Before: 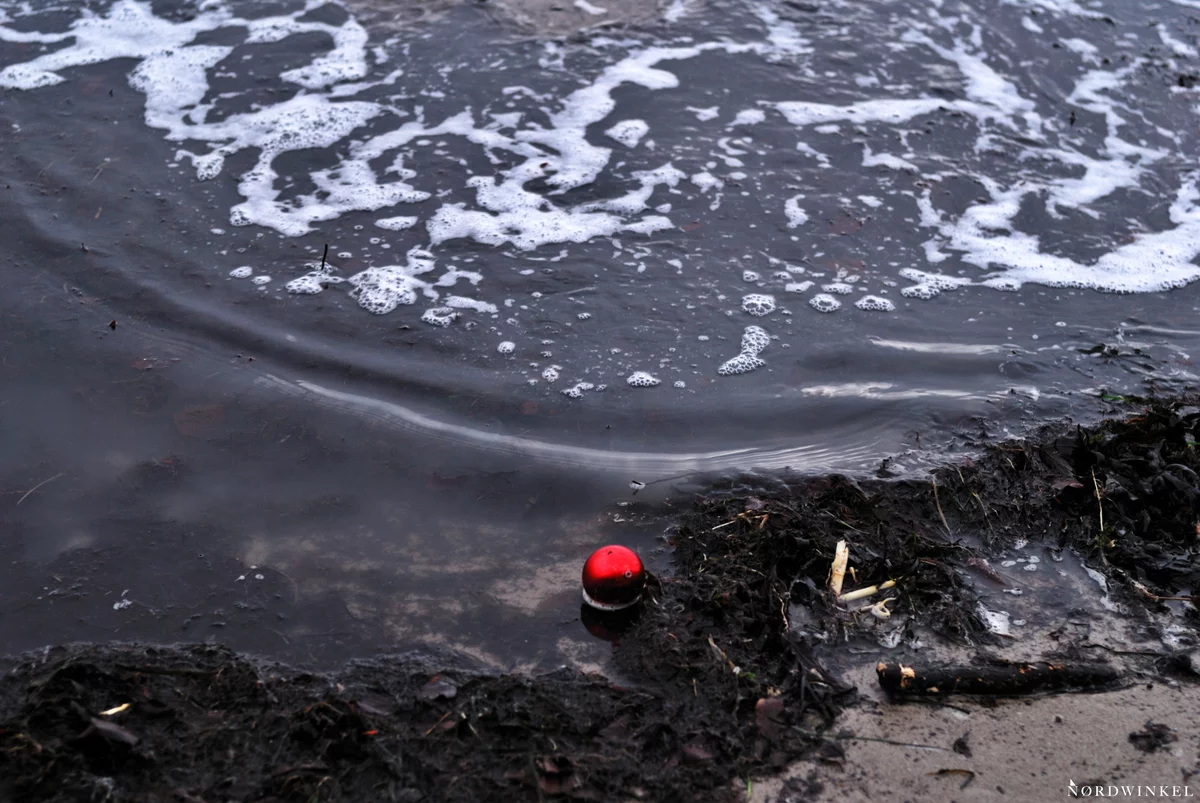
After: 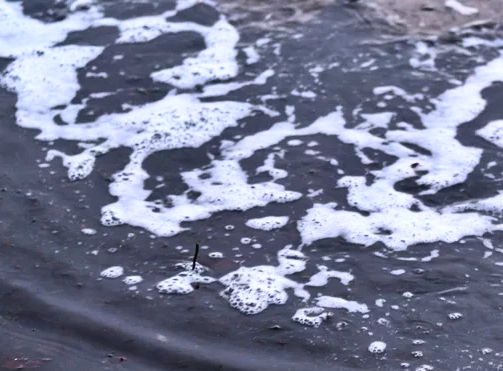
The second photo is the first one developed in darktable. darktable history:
contrast brightness saturation: contrast 0.23, brightness 0.1, saturation 0.29
crop and rotate: left 10.817%, top 0.062%, right 47.194%, bottom 53.626%
